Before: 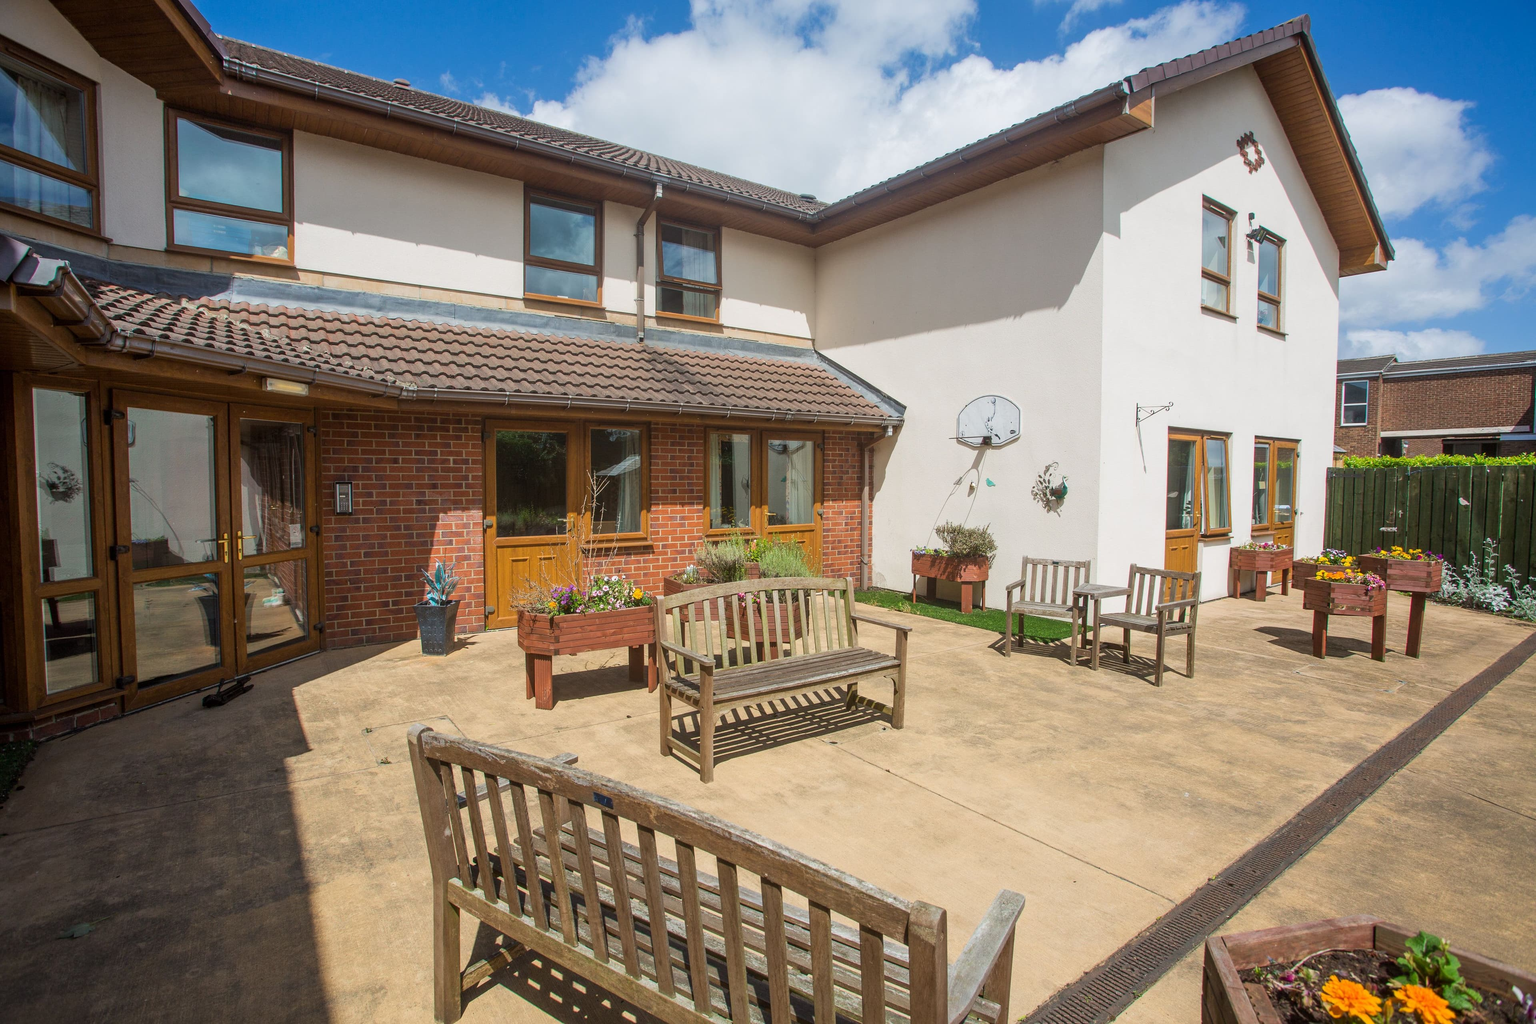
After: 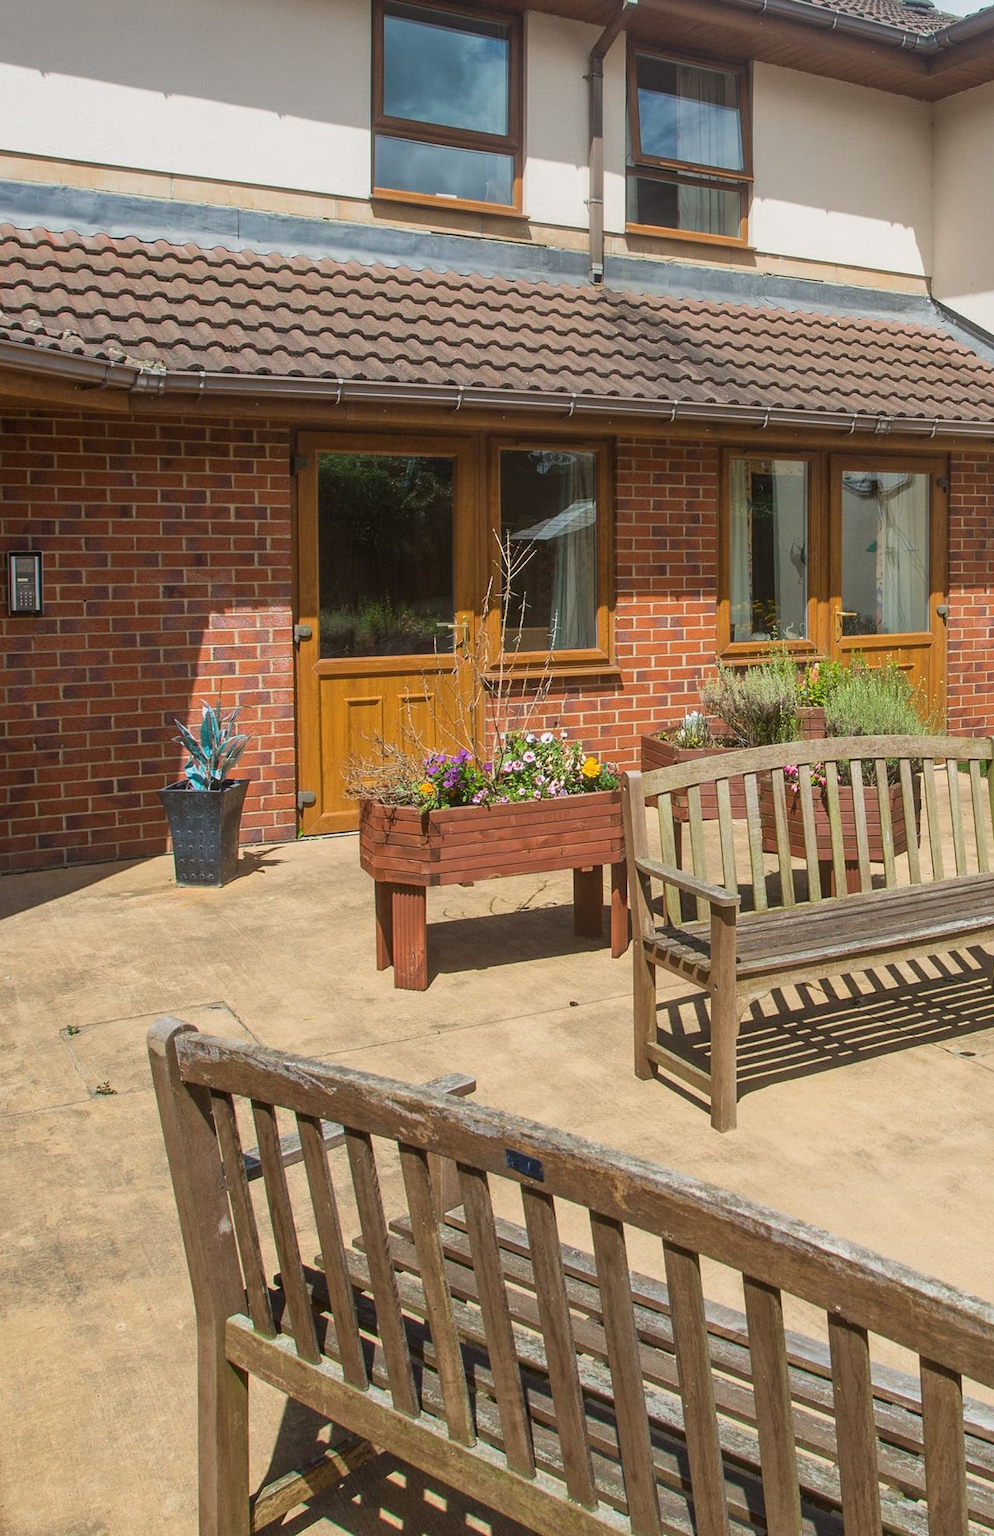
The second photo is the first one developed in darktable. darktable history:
crop and rotate: left 21.544%, top 19.092%, right 44.799%, bottom 2.977%
